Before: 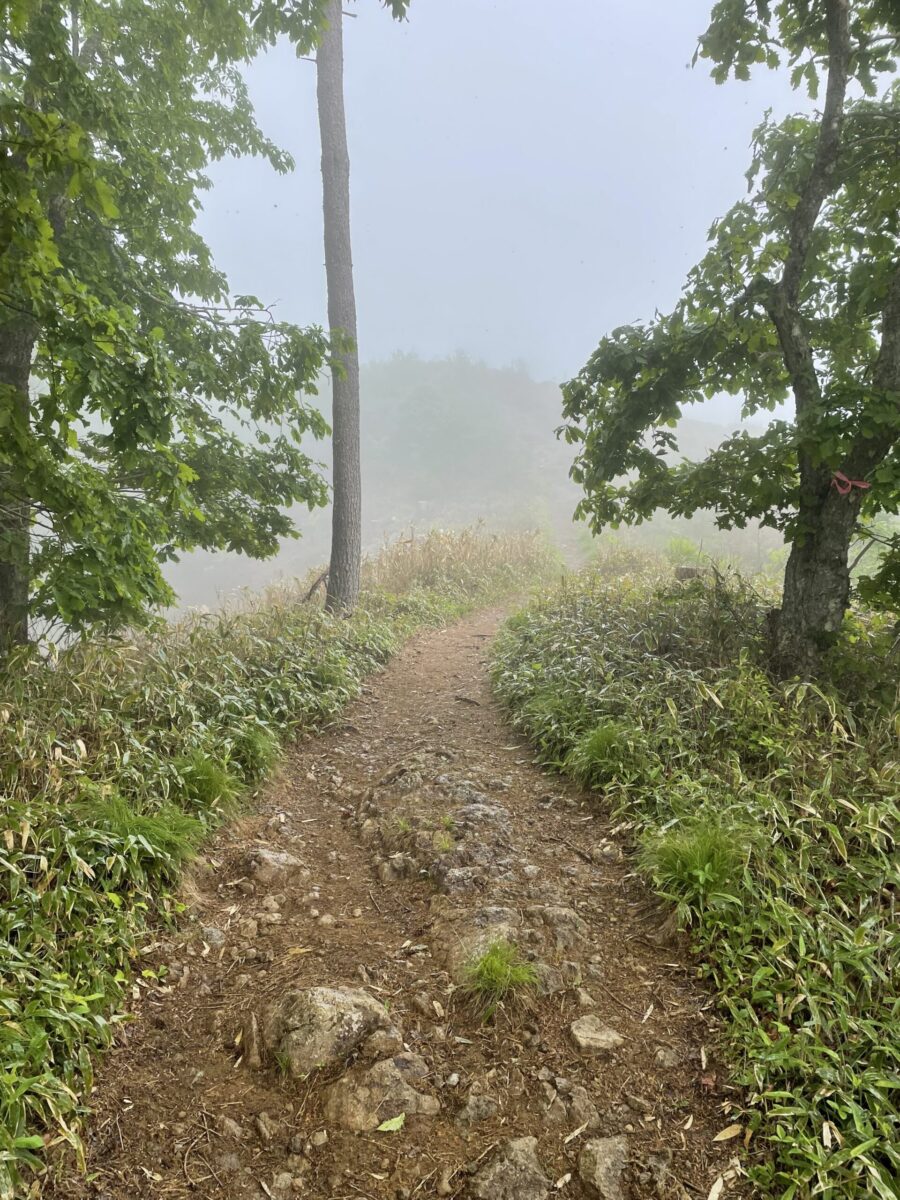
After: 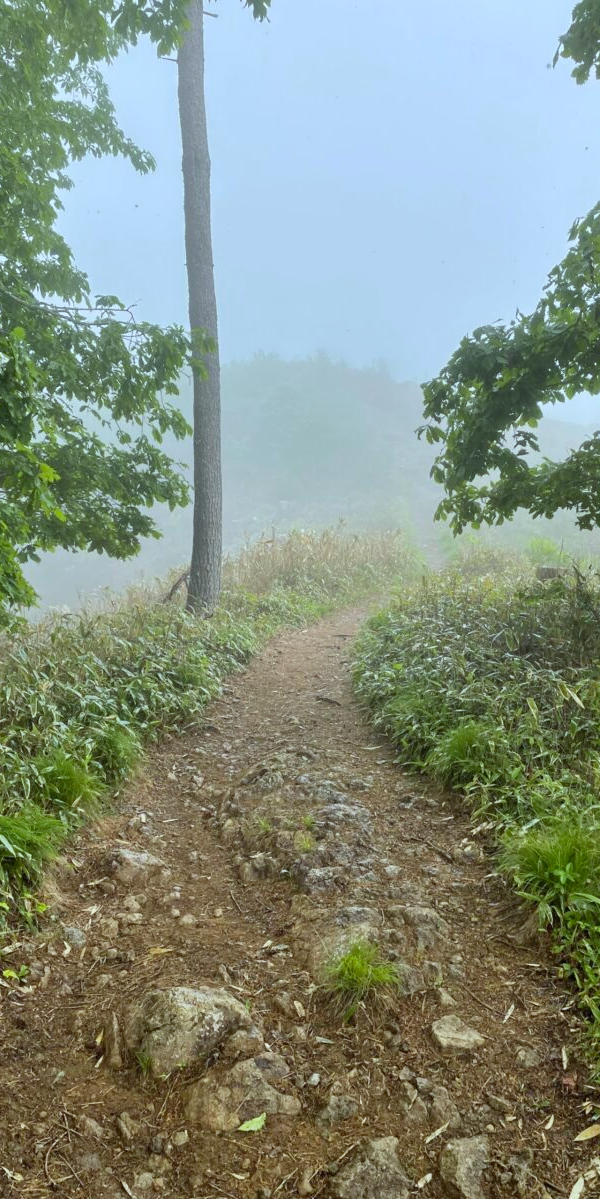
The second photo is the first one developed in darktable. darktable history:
crop and rotate: left 15.546%, right 17.787%
white balance: red 0.925, blue 1.046
